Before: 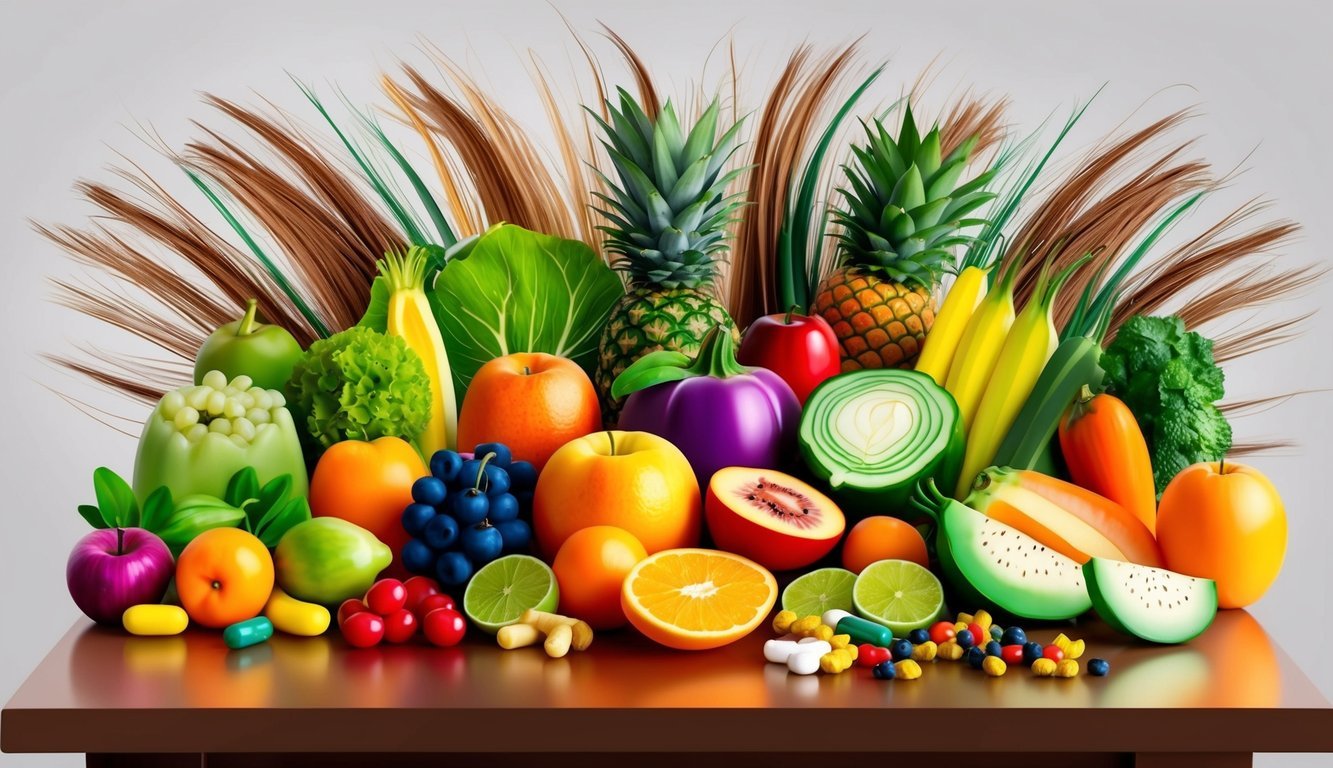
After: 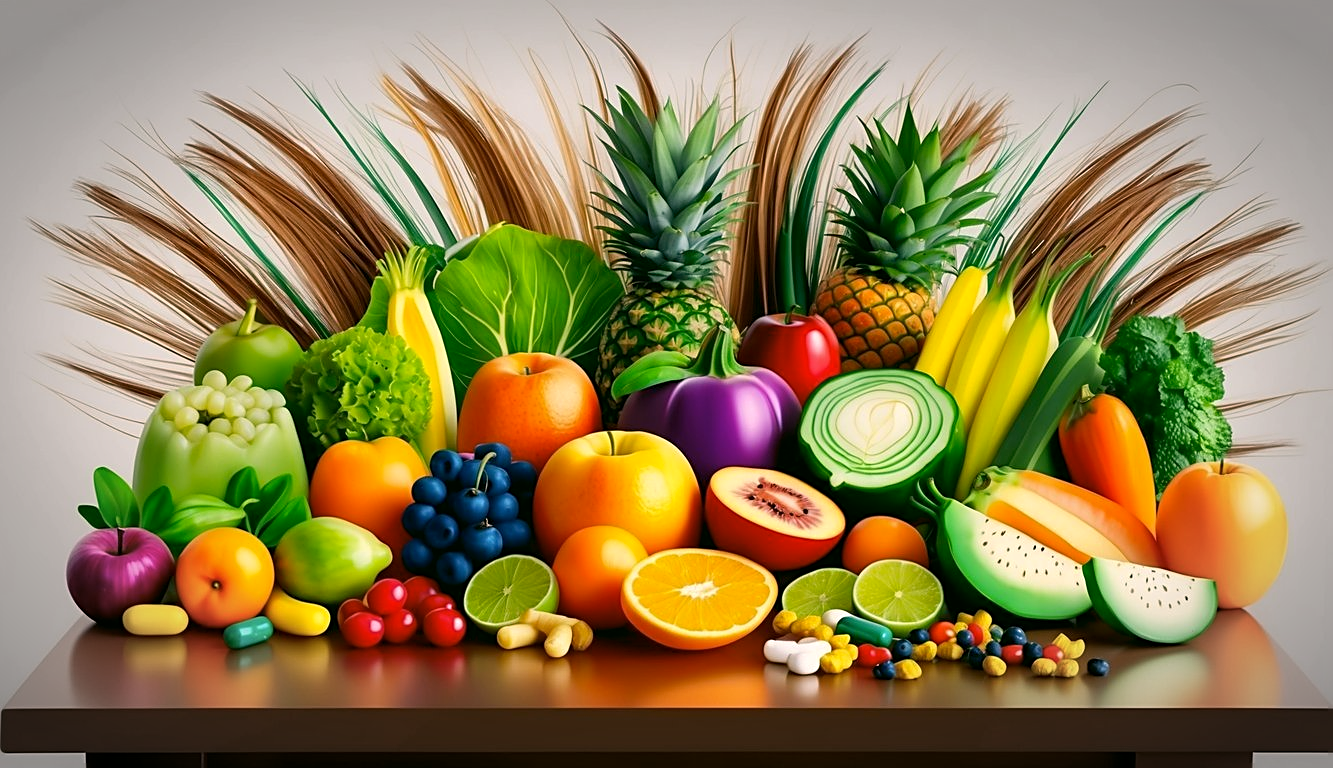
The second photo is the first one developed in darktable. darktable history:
rotate and perspective: crop left 0, crop top 0
vignetting: automatic ratio true
color correction: highlights a* 4.02, highlights b* 4.98, shadows a* -7.55, shadows b* 4.98
sharpen: on, module defaults
